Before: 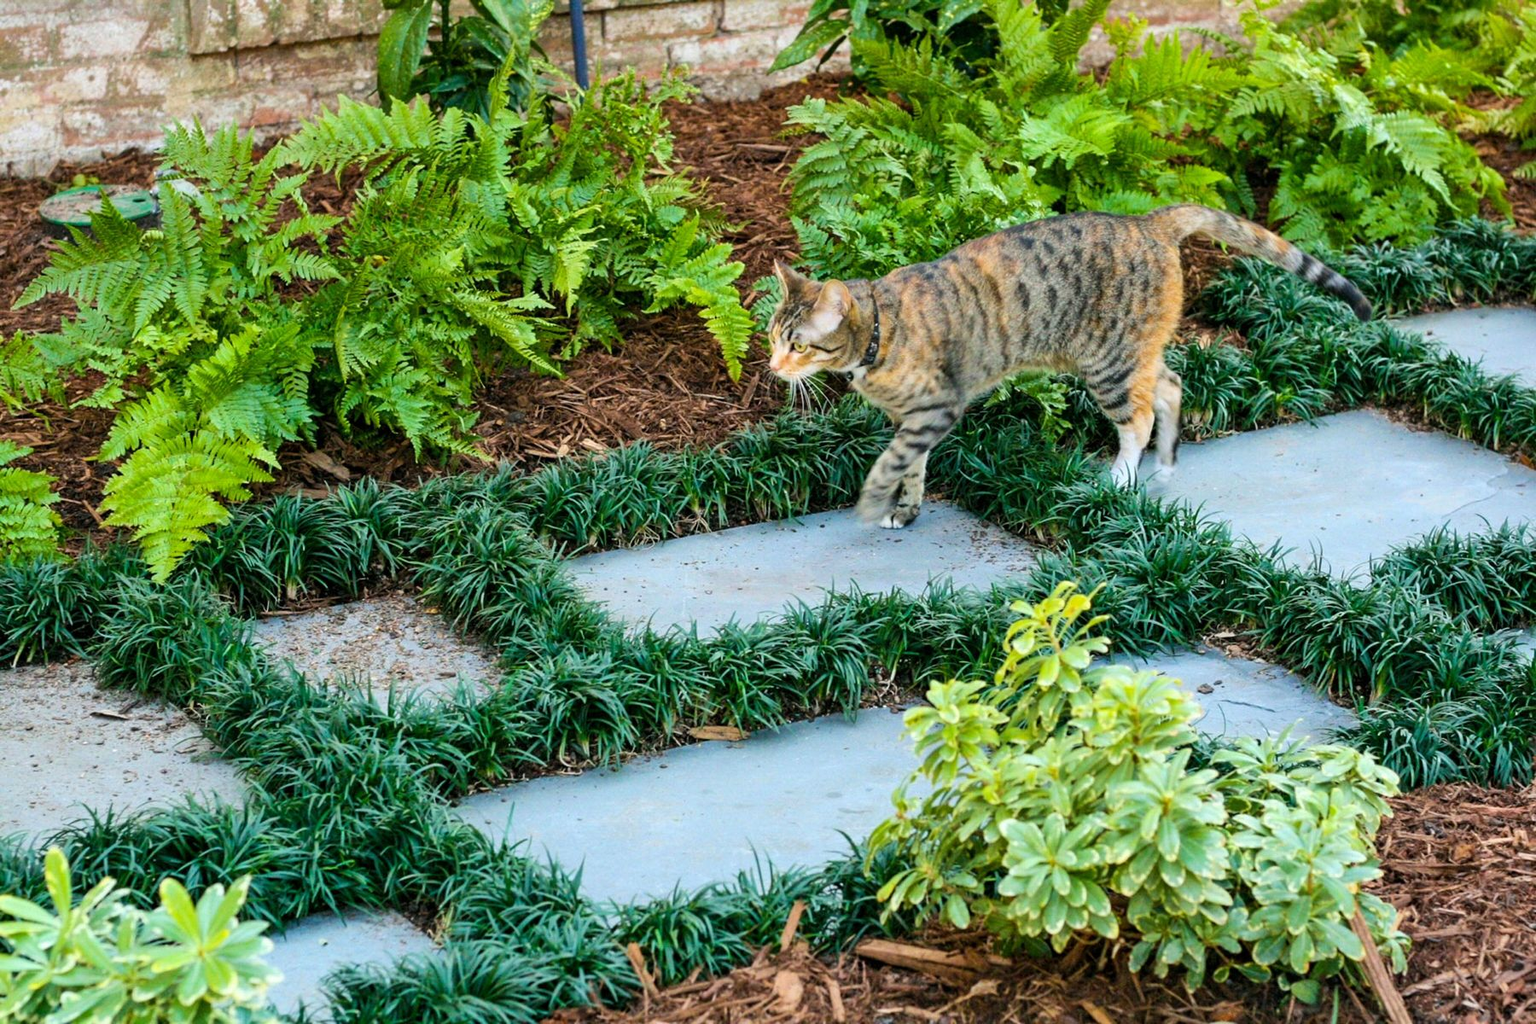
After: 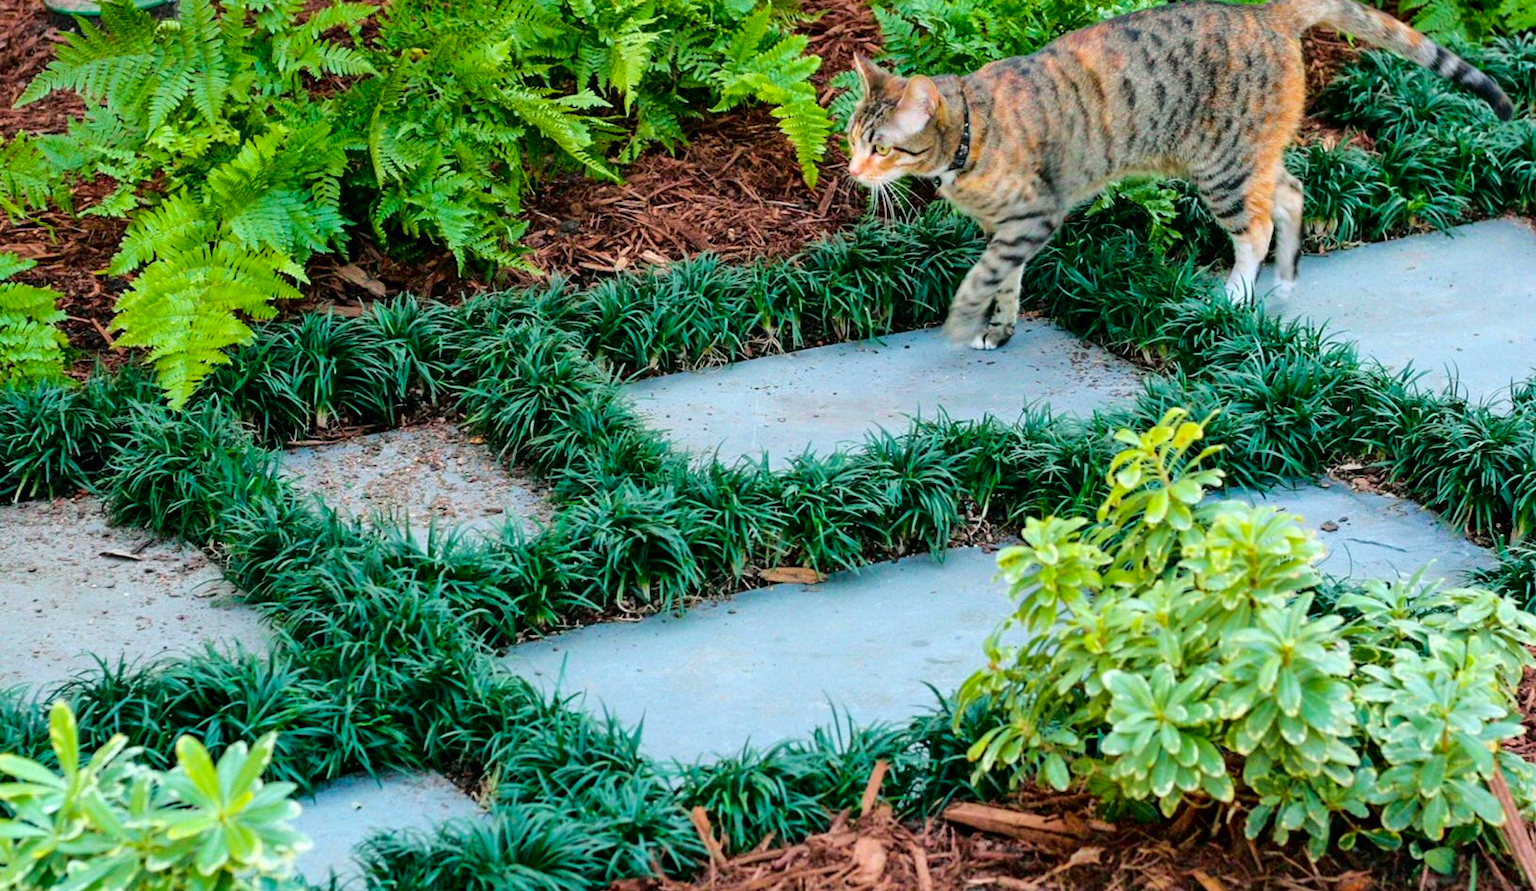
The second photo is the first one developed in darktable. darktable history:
crop: top 20.713%, right 9.321%, bottom 0.313%
color balance rgb: perceptual saturation grading › global saturation 0.388%, perceptual brilliance grading › mid-tones 9.178%, perceptual brilliance grading › shadows 14.515%, global vibrance 20%
tone curve: curves: ch0 [(0, 0) (0.106, 0.041) (0.256, 0.197) (0.37, 0.336) (0.513, 0.481) (0.667, 0.629) (1, 1)]; ch1 [(0, 0) (0.502, 0.505) (0.553, 0.577) (1, 1)]; ch2 [(0, 0) (0.5, 0.495) (0.56, 0.544) (1, 1)], color space Lab, independent channels, preserve colors none
base curve: preserve colors none
